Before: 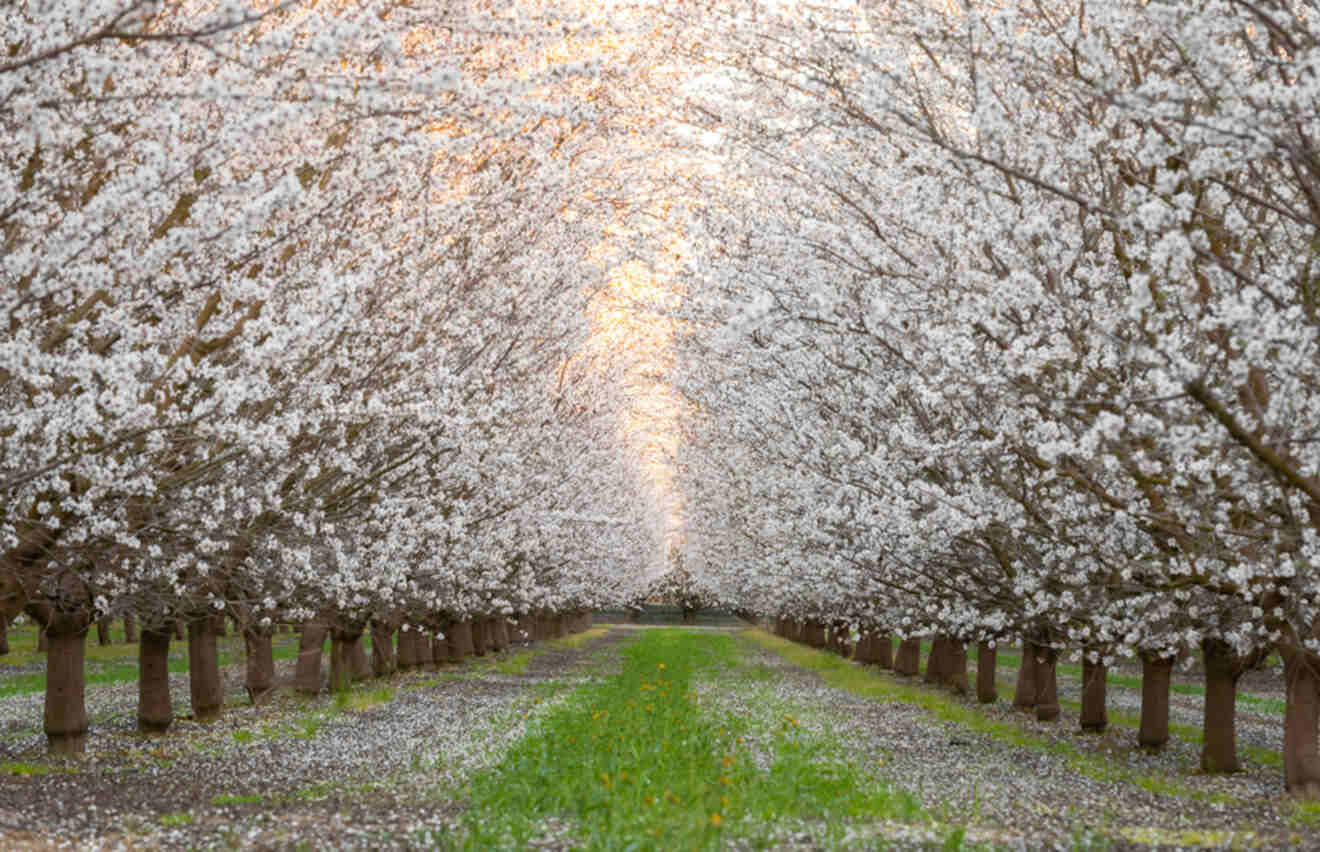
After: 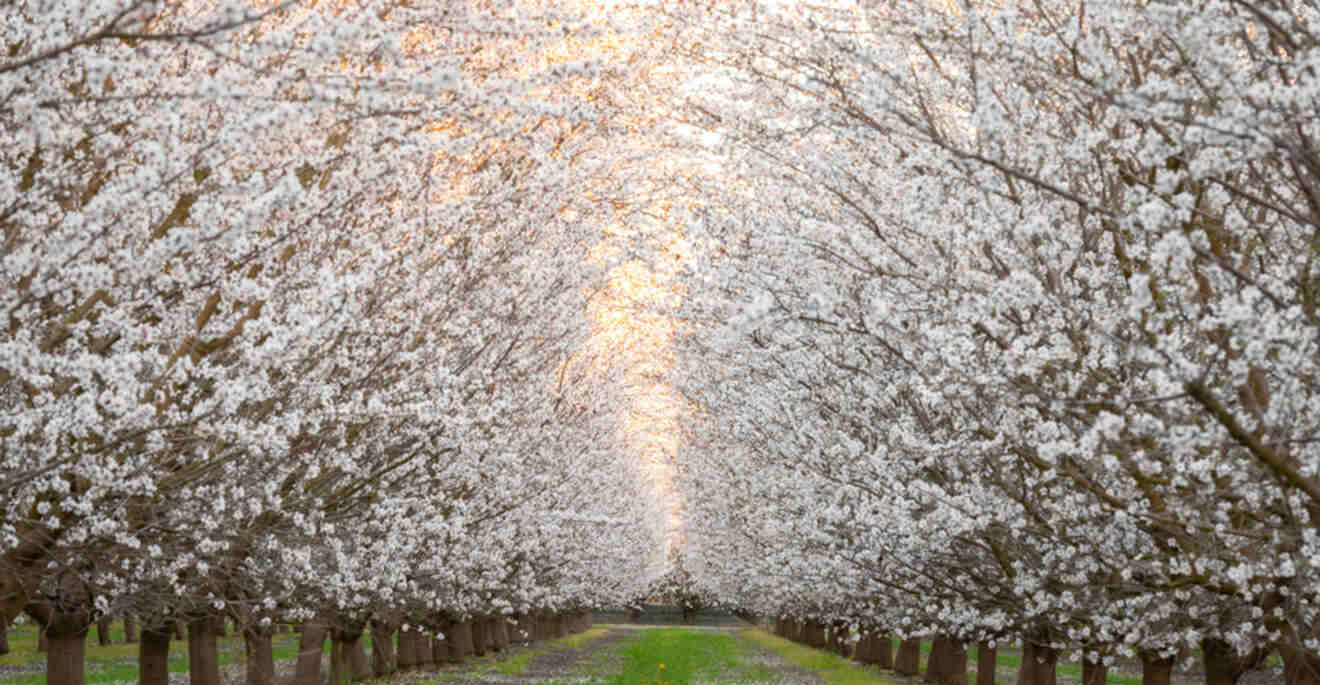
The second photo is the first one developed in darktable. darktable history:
tone equalizer: on, module defaults
crop: bottom 19.525%
